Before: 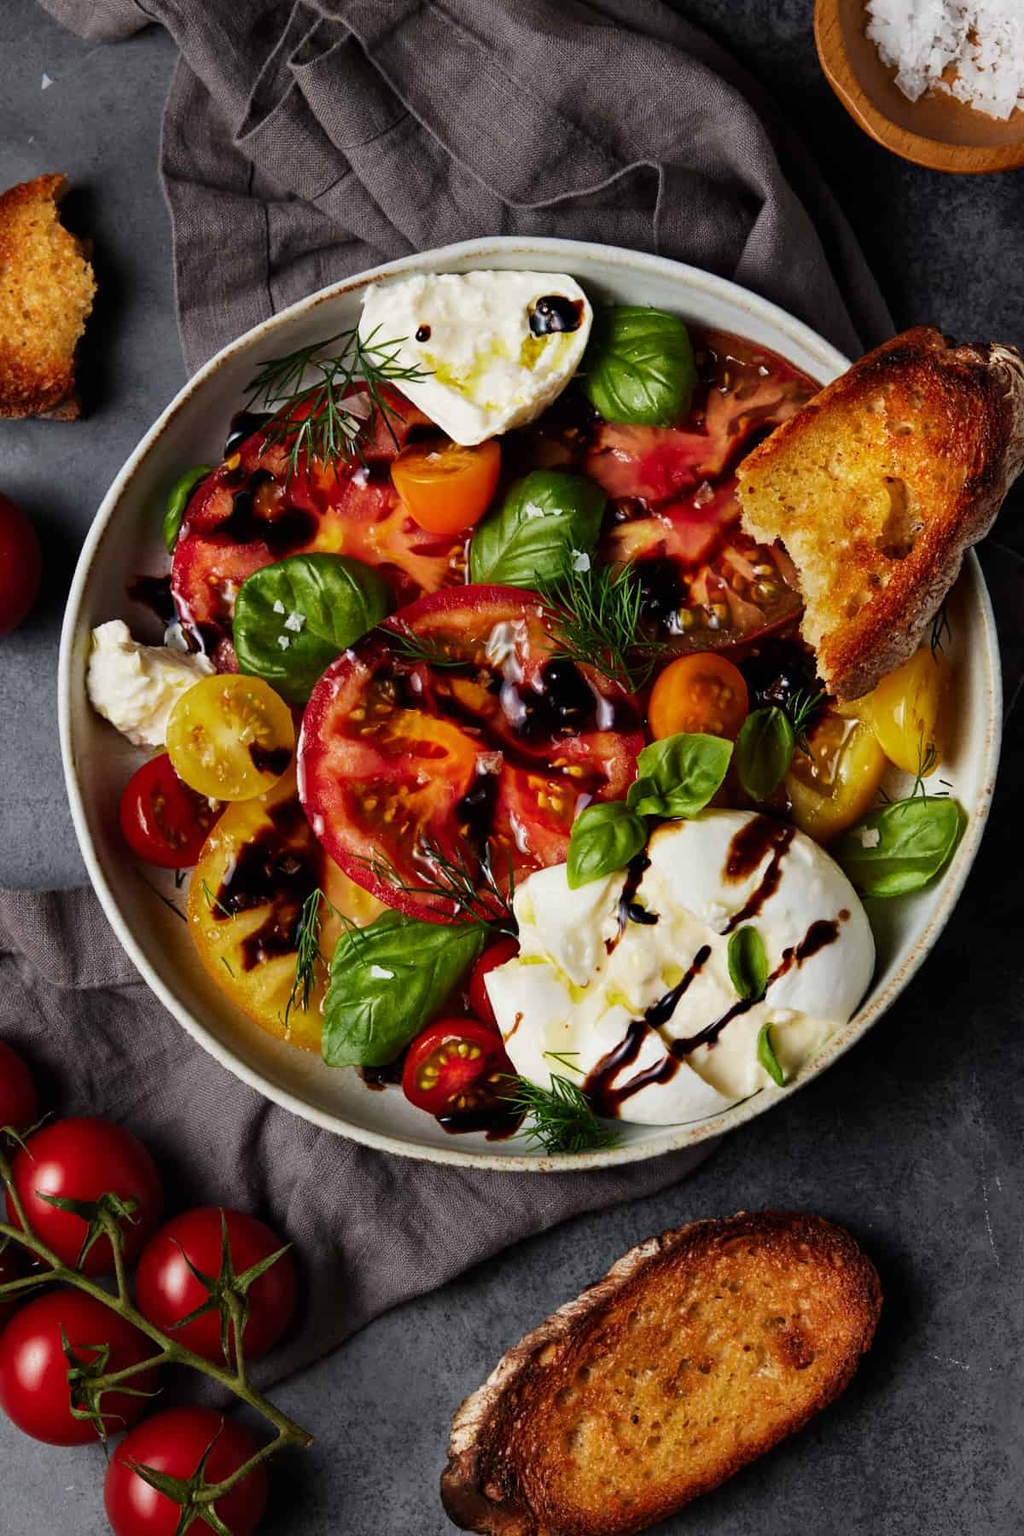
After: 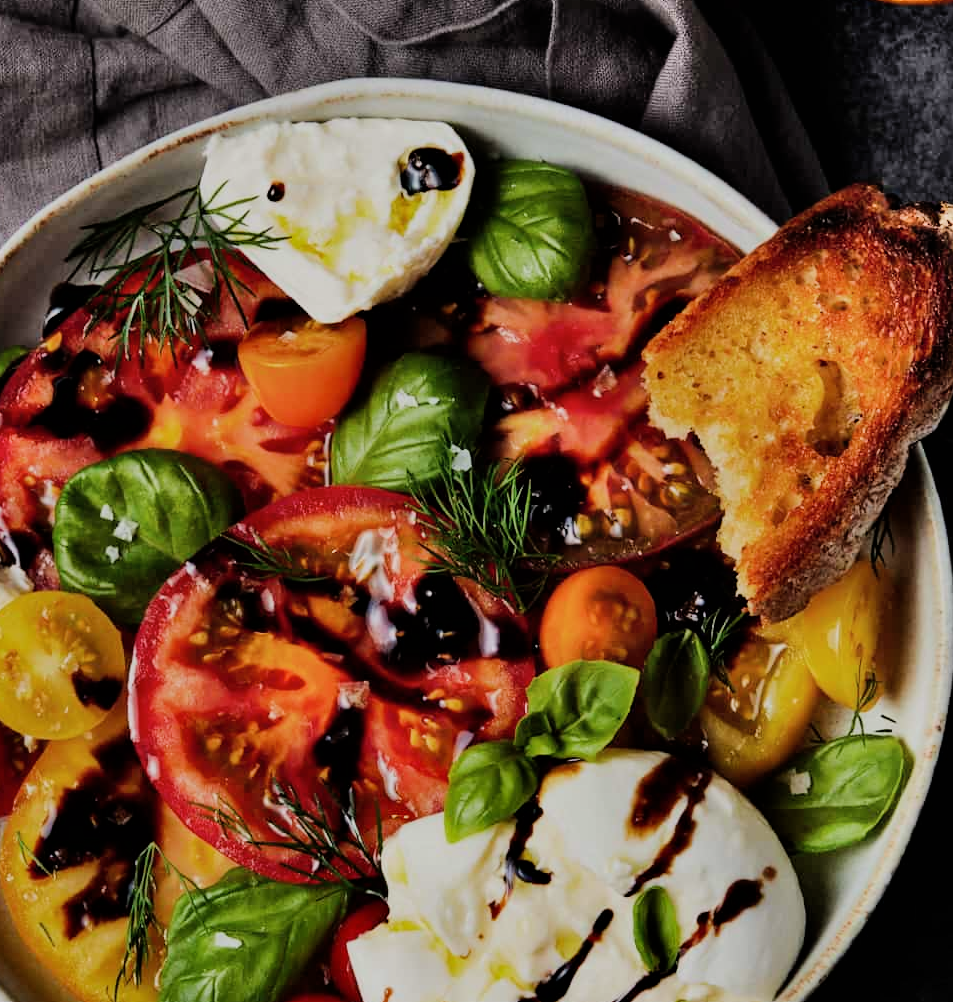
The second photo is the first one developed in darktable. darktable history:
filmic rgb: black relative exposure -7.65 EV, white relative exposure 4.56 EV, hardness 3.61
shadows and highlights: shadows 52.42, soften with gaussian
crop: left 18.38%, top 11.092%, right 2.134%, bottom 33.217%
